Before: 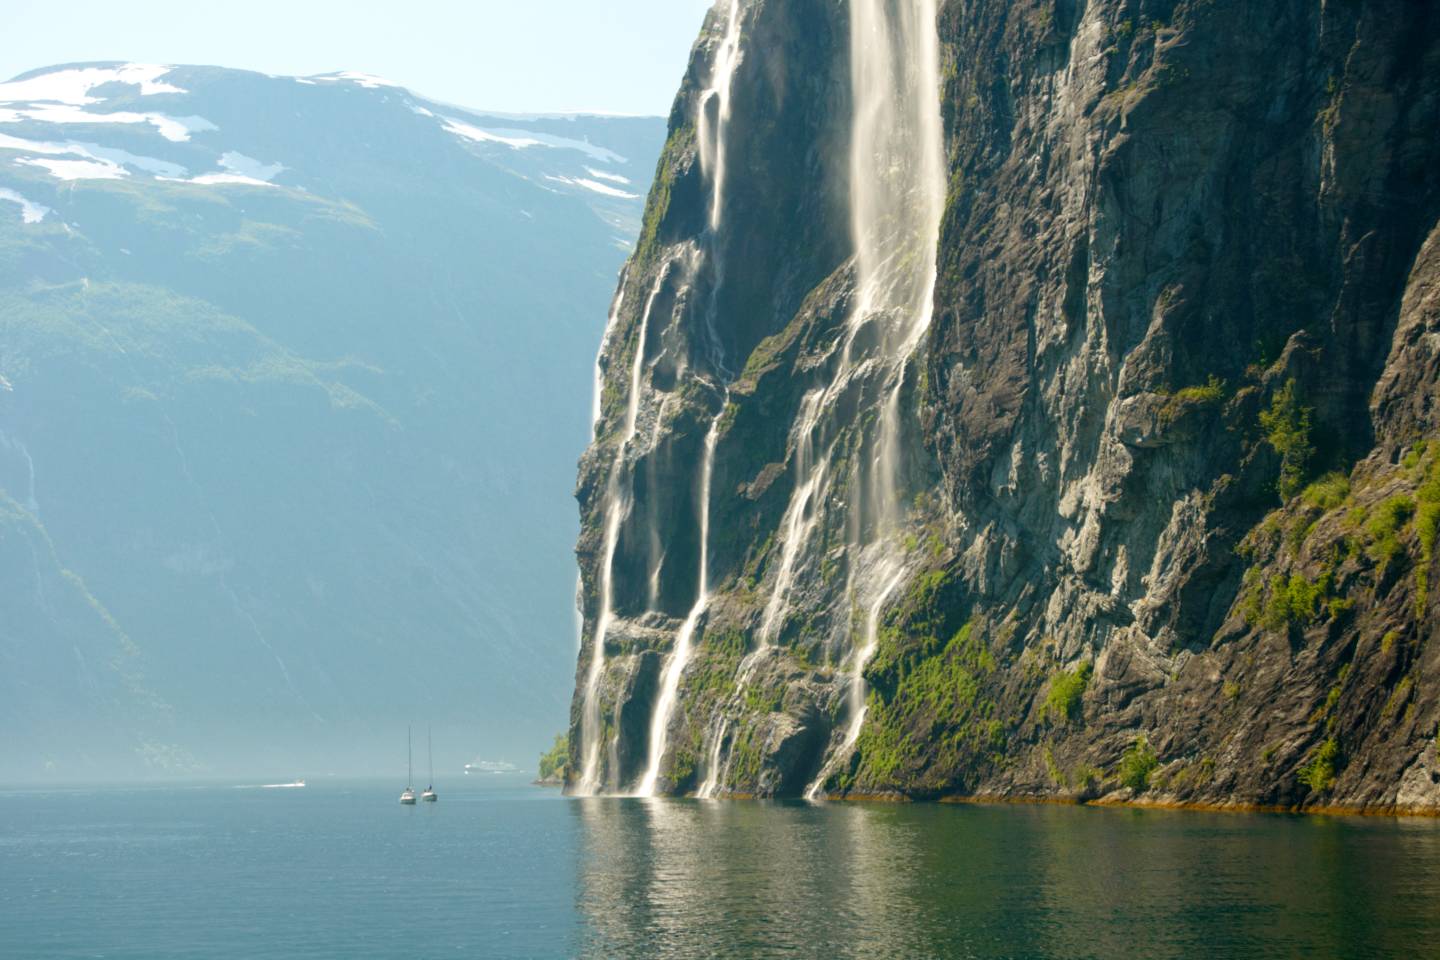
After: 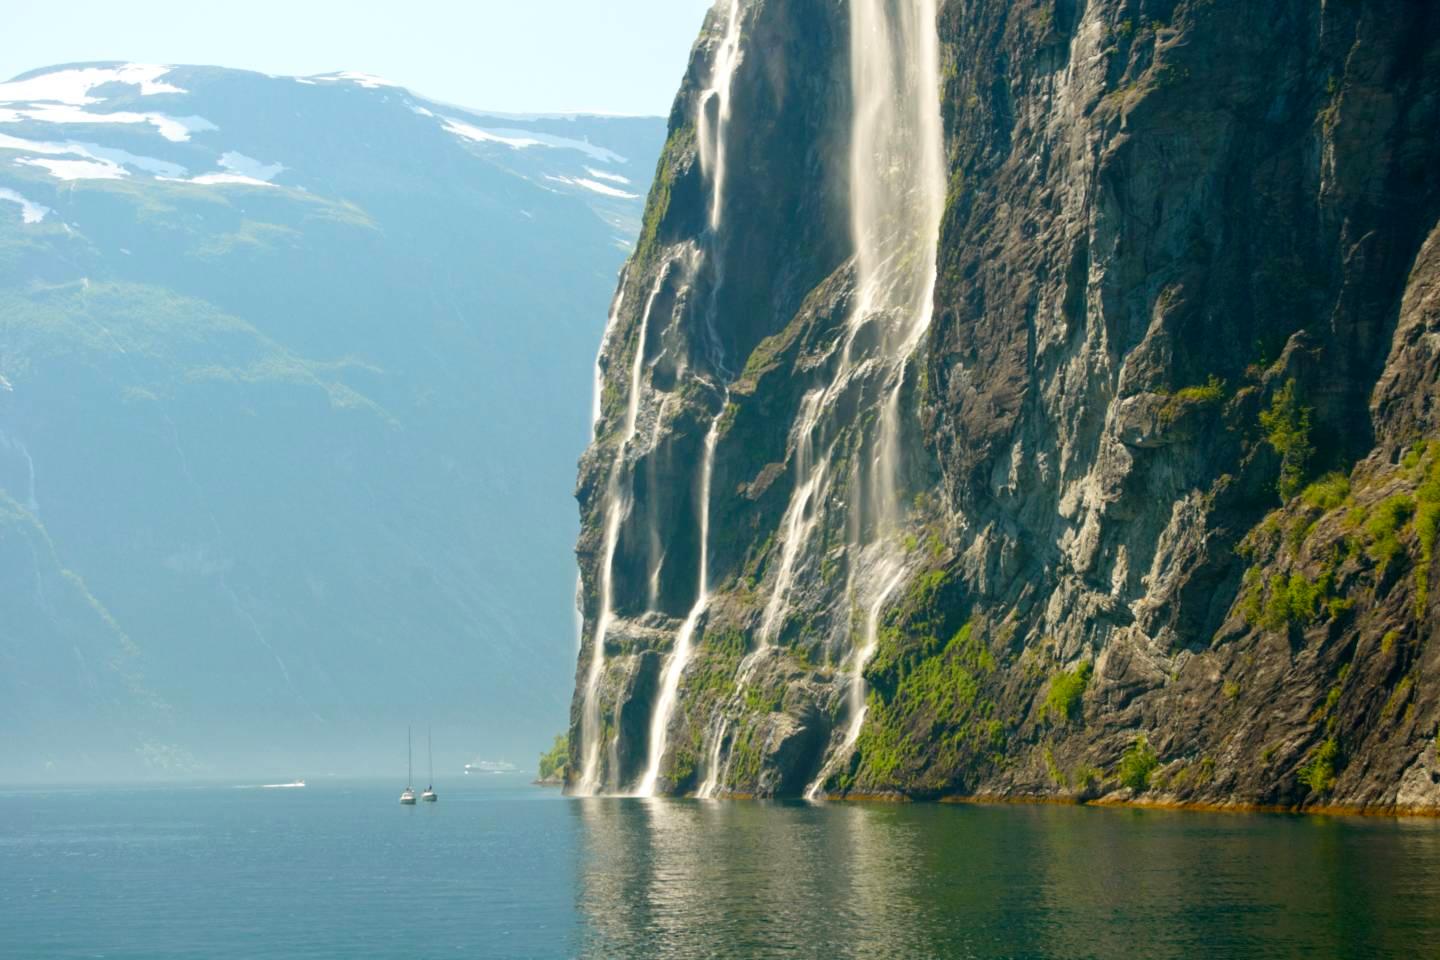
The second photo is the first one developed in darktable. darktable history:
contrast brightness saturation: contrast 0.043, saturation 0.153
